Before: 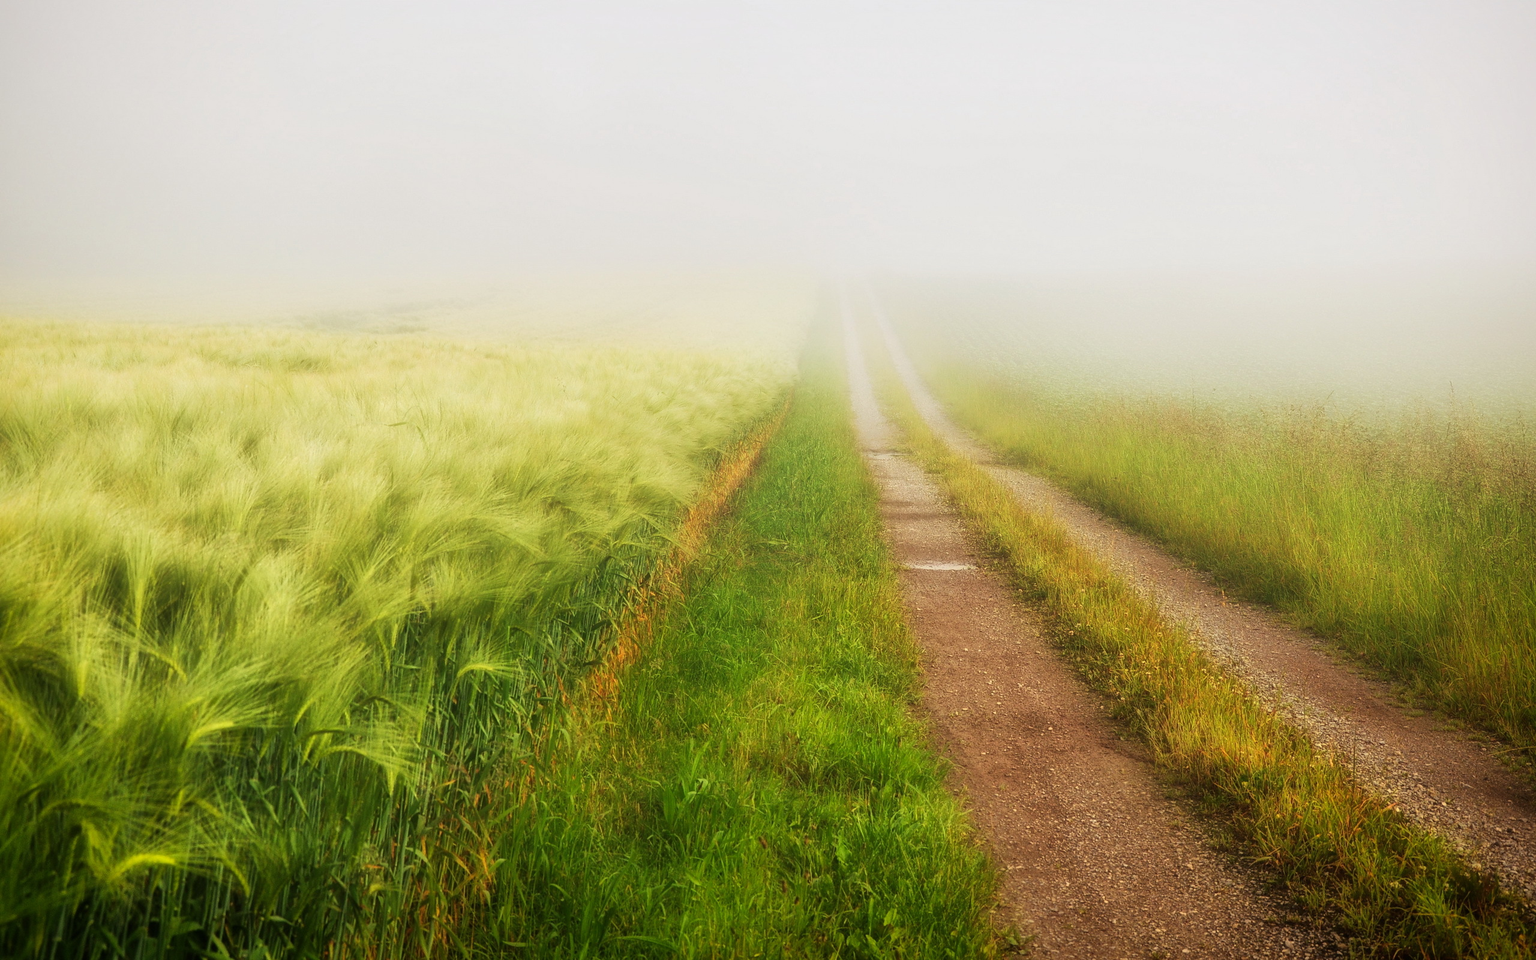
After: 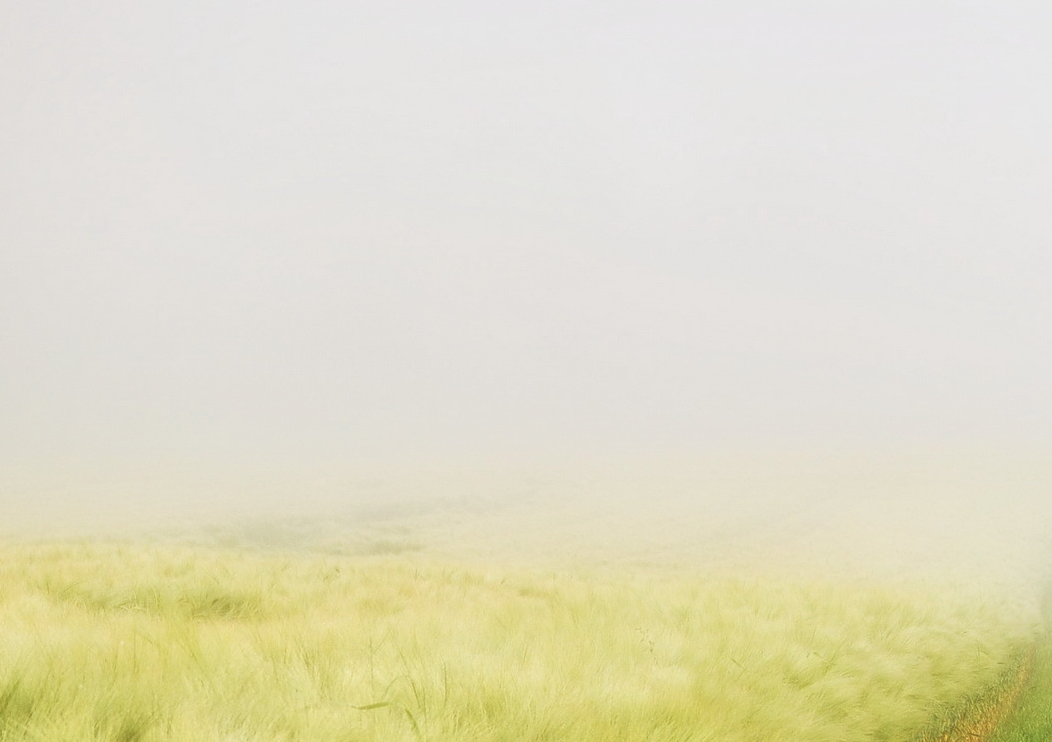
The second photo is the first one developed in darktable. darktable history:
crop and rotate: left 11.308%, top 0.073%, right 47.559%, bottom 53.547%
